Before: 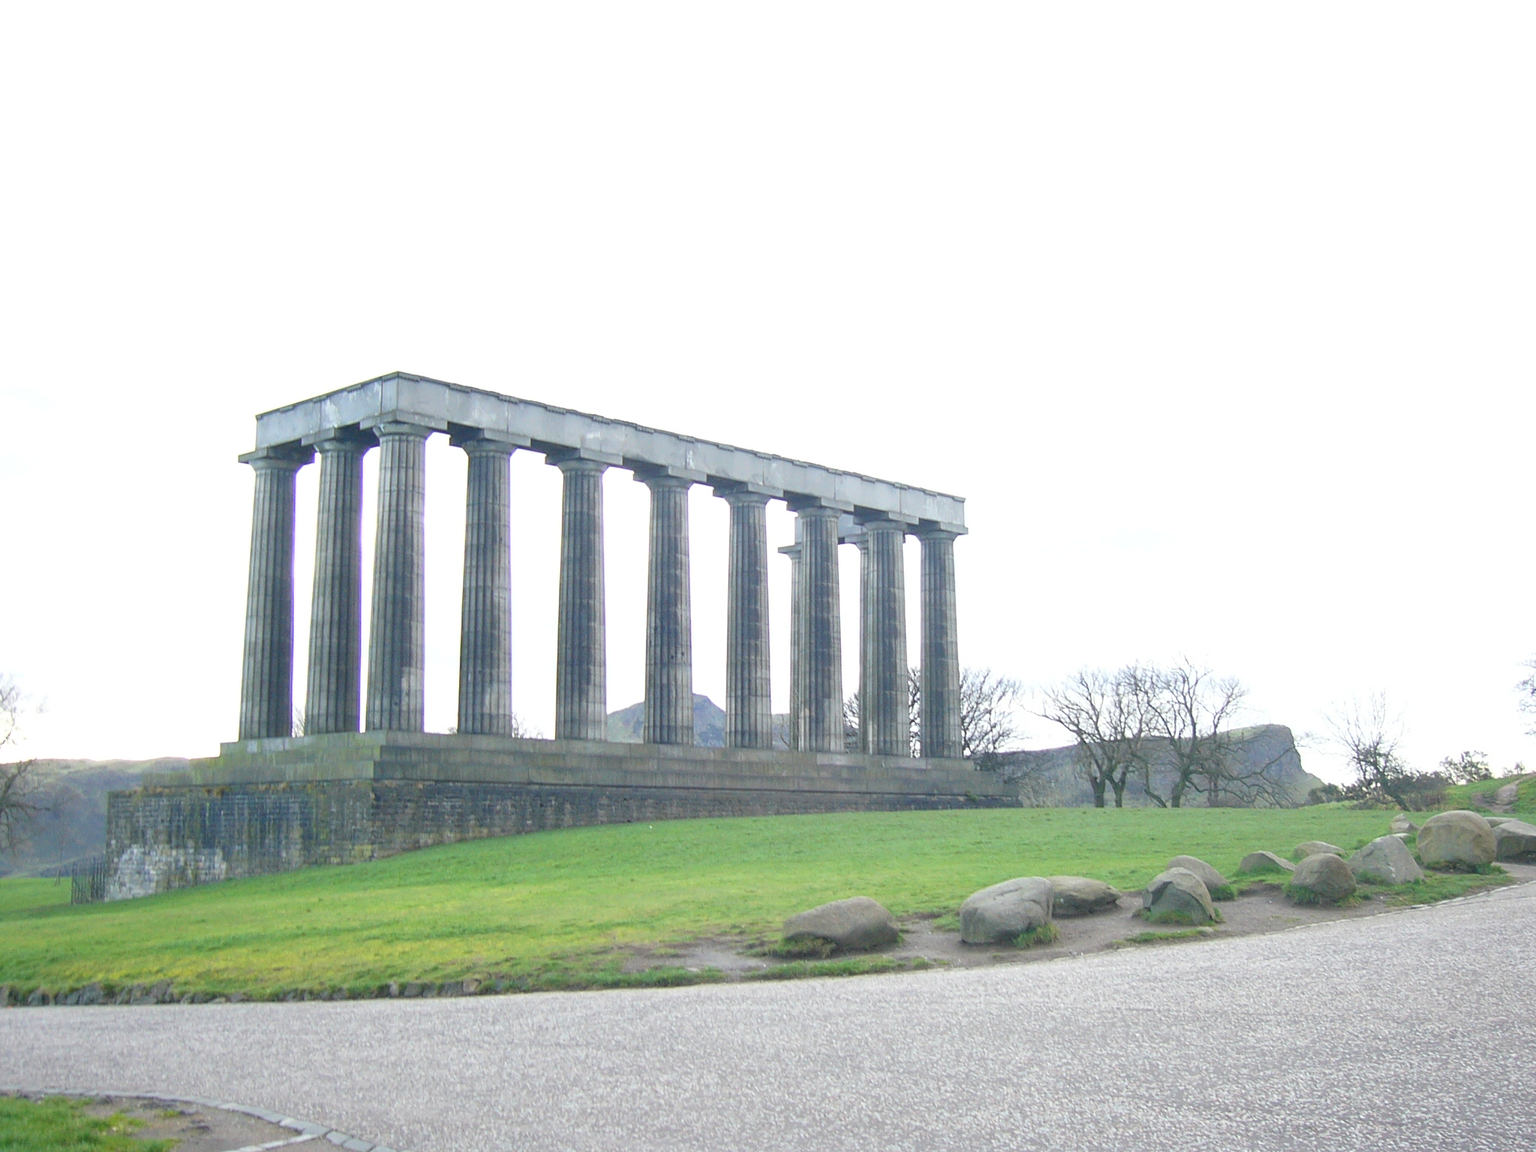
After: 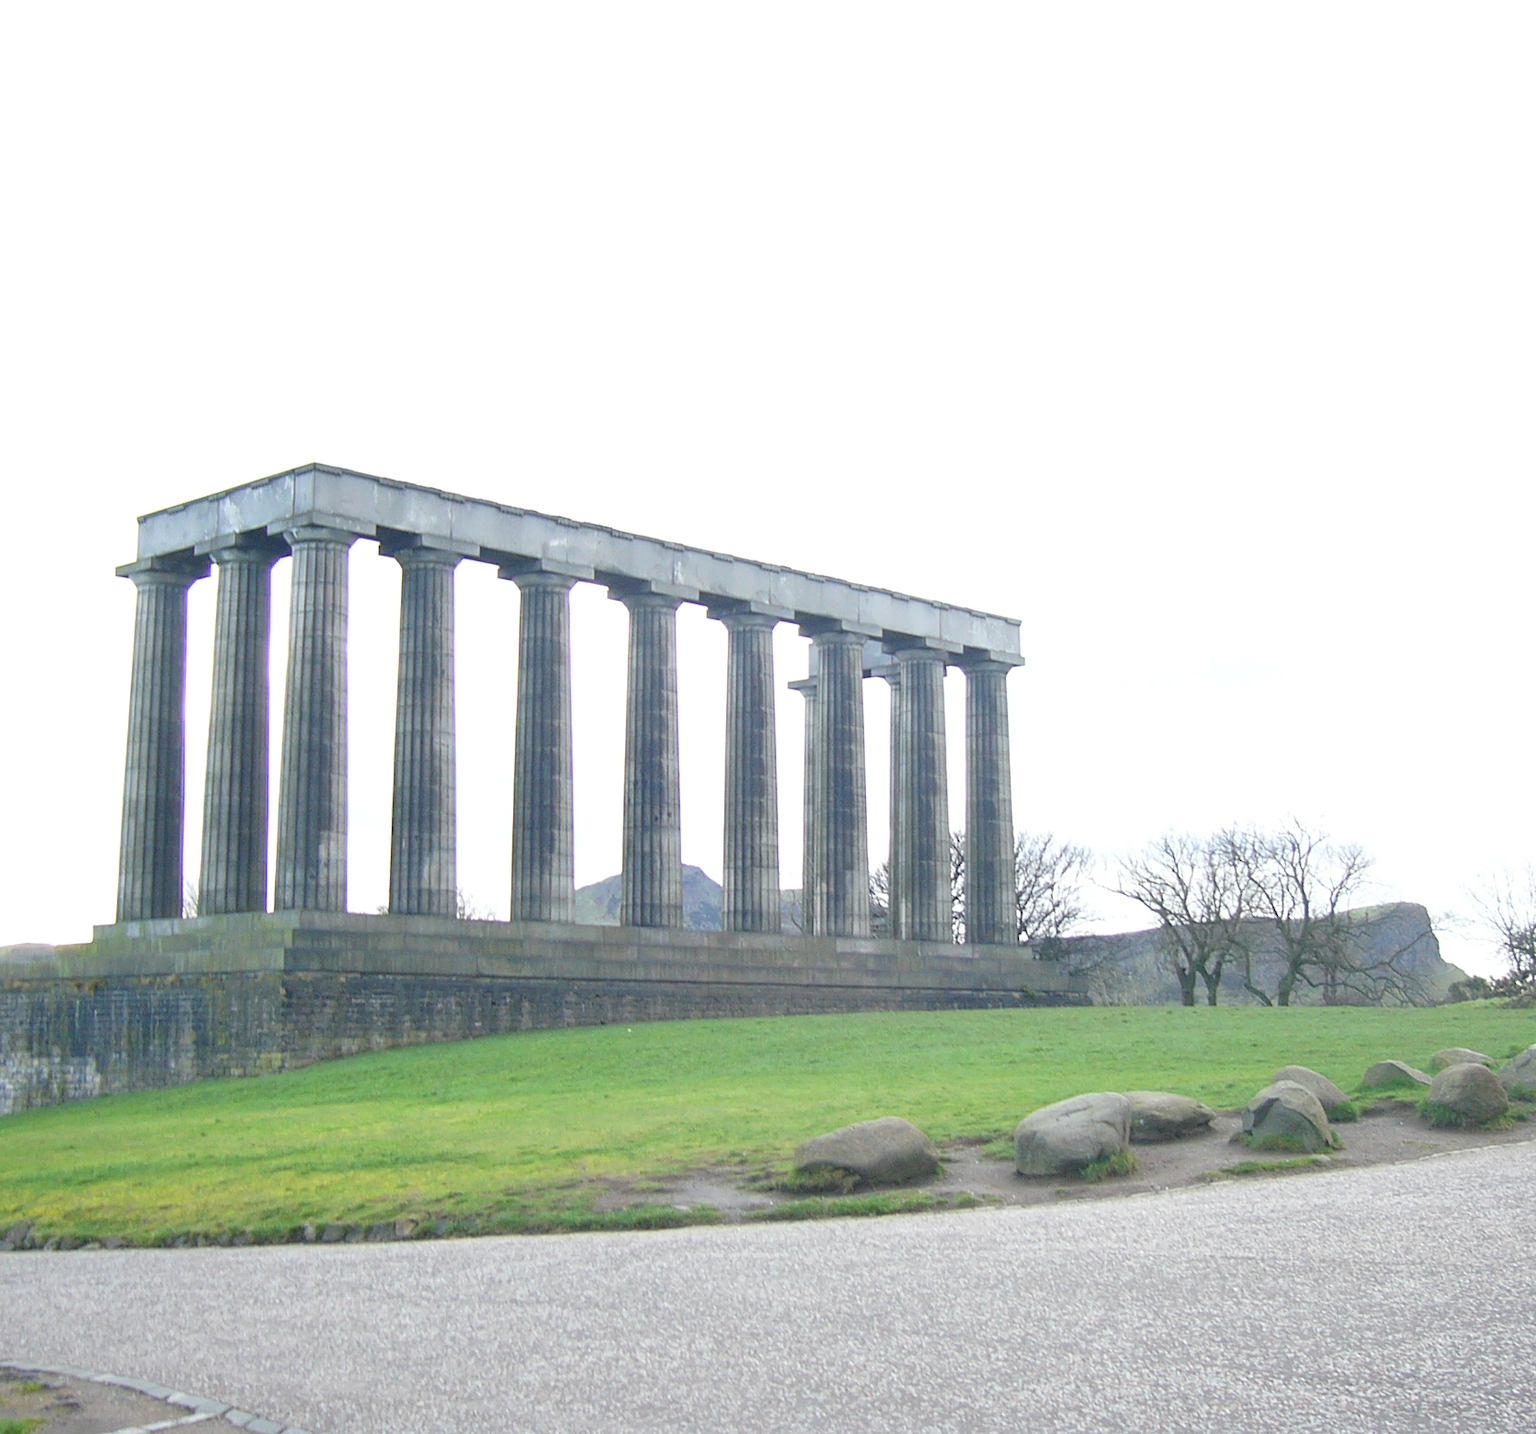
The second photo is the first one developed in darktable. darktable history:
crop and rotate: left 9.506%, right 10.215%
